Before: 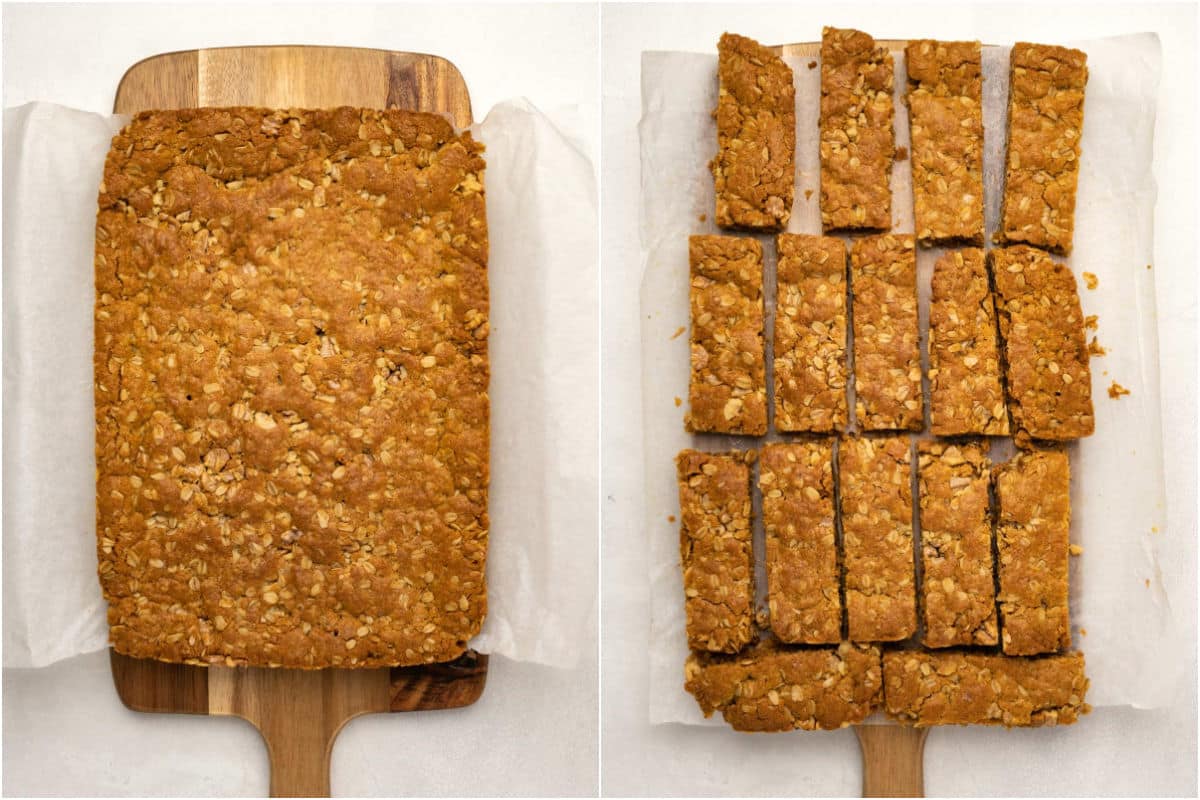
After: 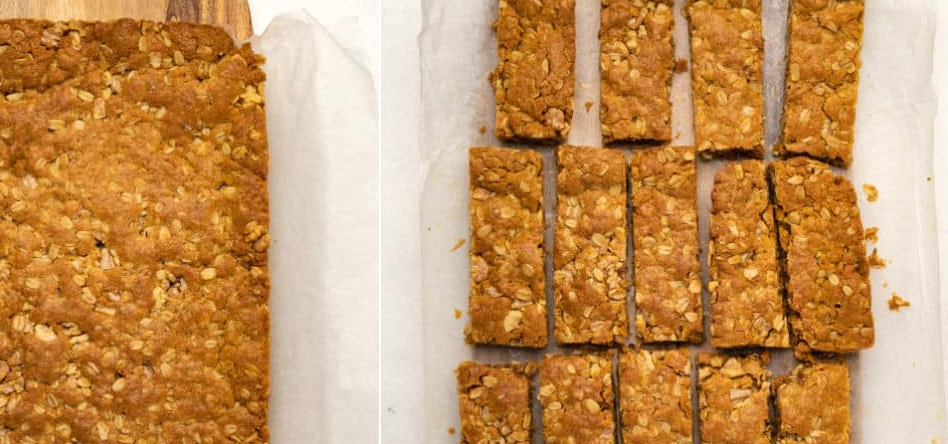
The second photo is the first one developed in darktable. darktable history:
crop: left 18.361%, top 11.114%, right 2.589%, bottom 33.358%
